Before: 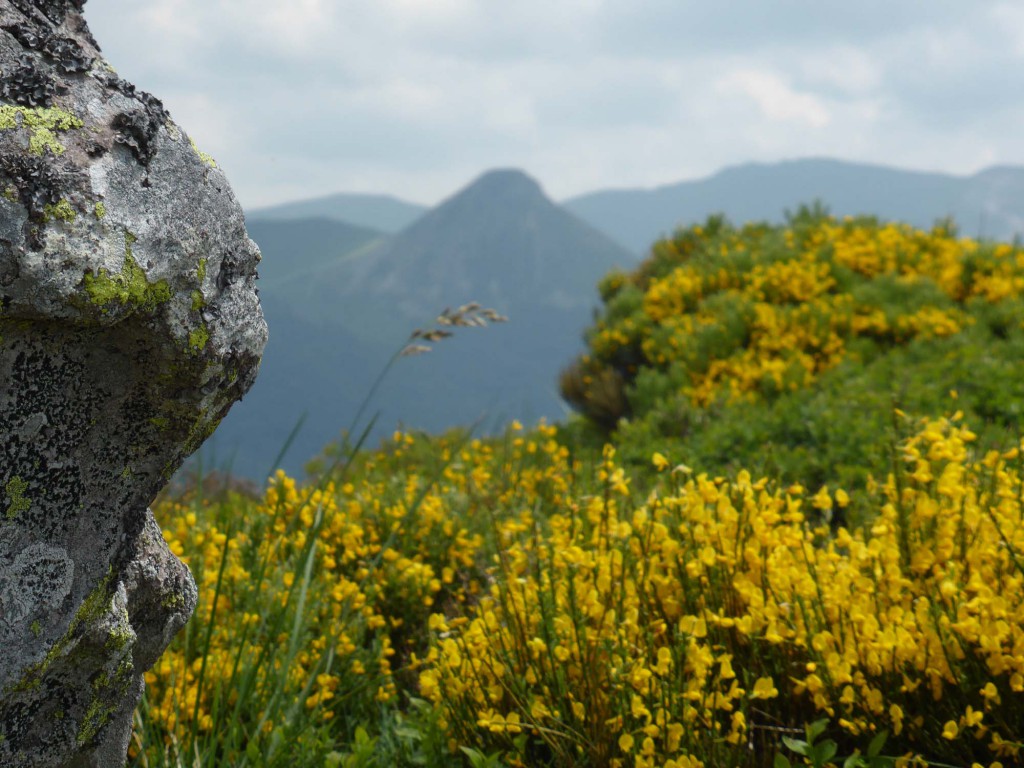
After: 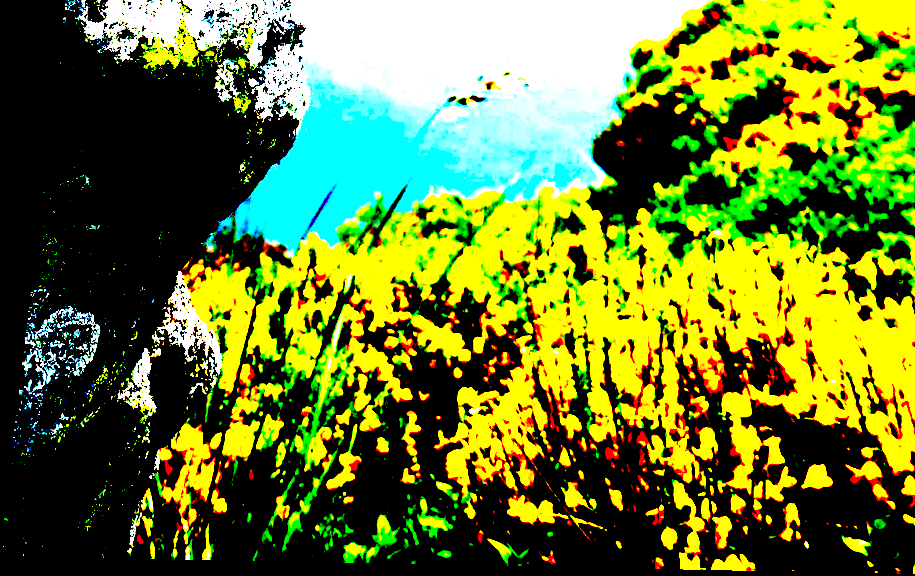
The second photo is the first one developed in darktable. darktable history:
rotate and perspective: rotation 0.128°, lens shift (vertical) -0.181, lens shift (horizontal) -0.044, shear 0.001, automatic cropping off
crop: top 26.531%, right 17.959%
exposure: black level correction 0.1, exposure 3 EV, compensate highlight preservation false
